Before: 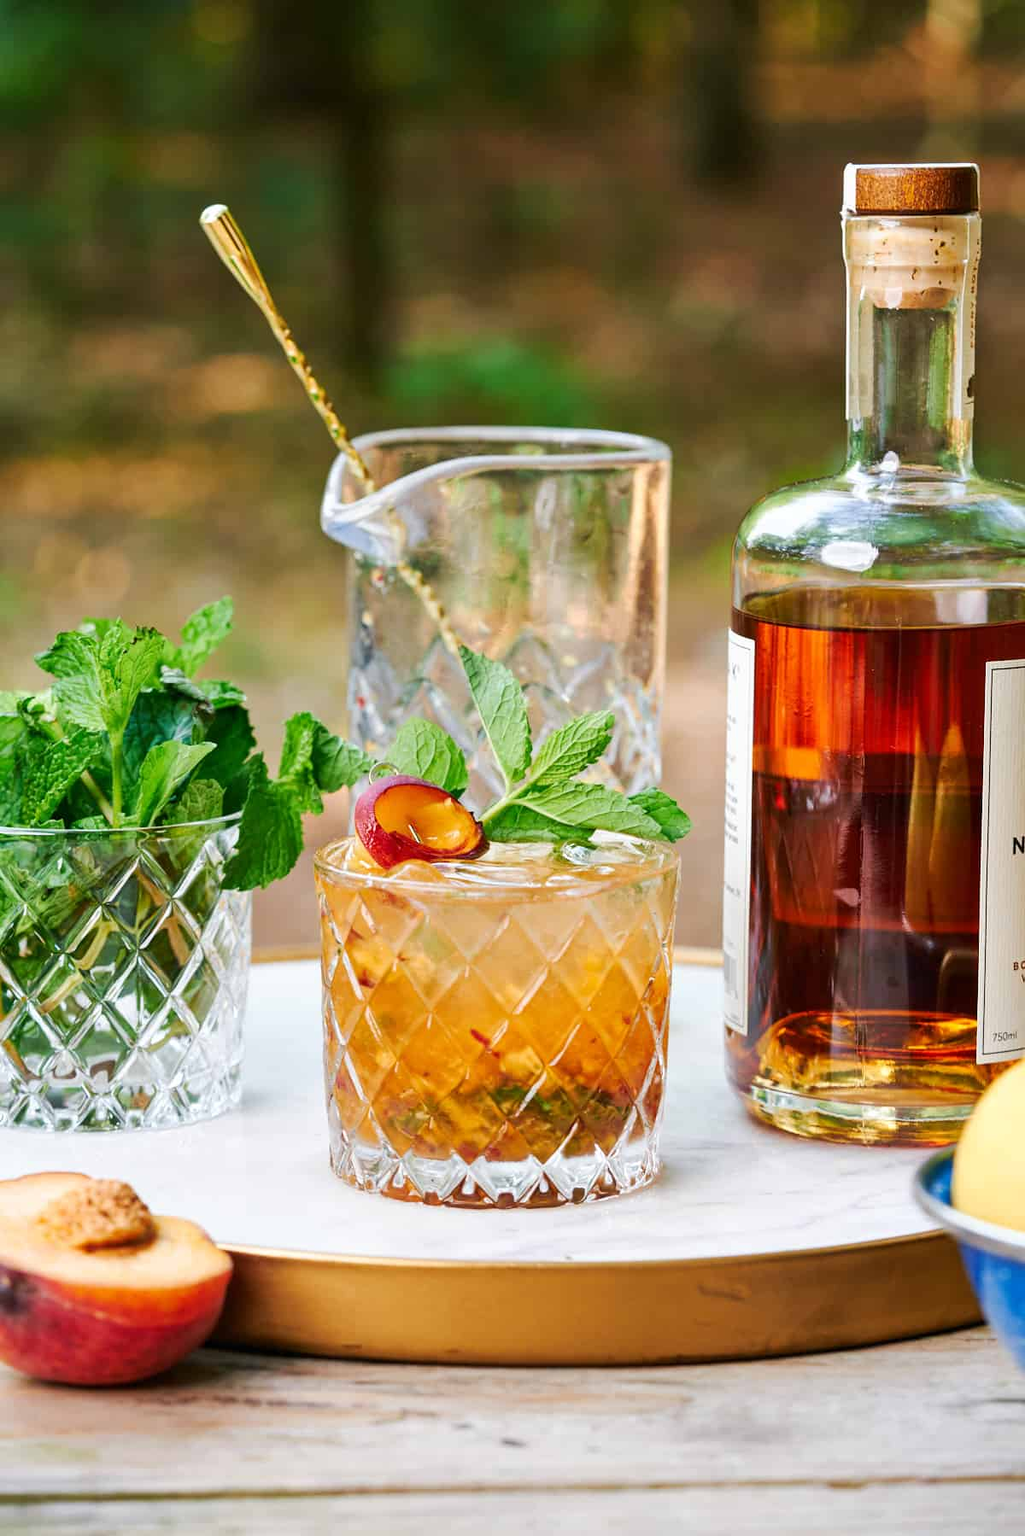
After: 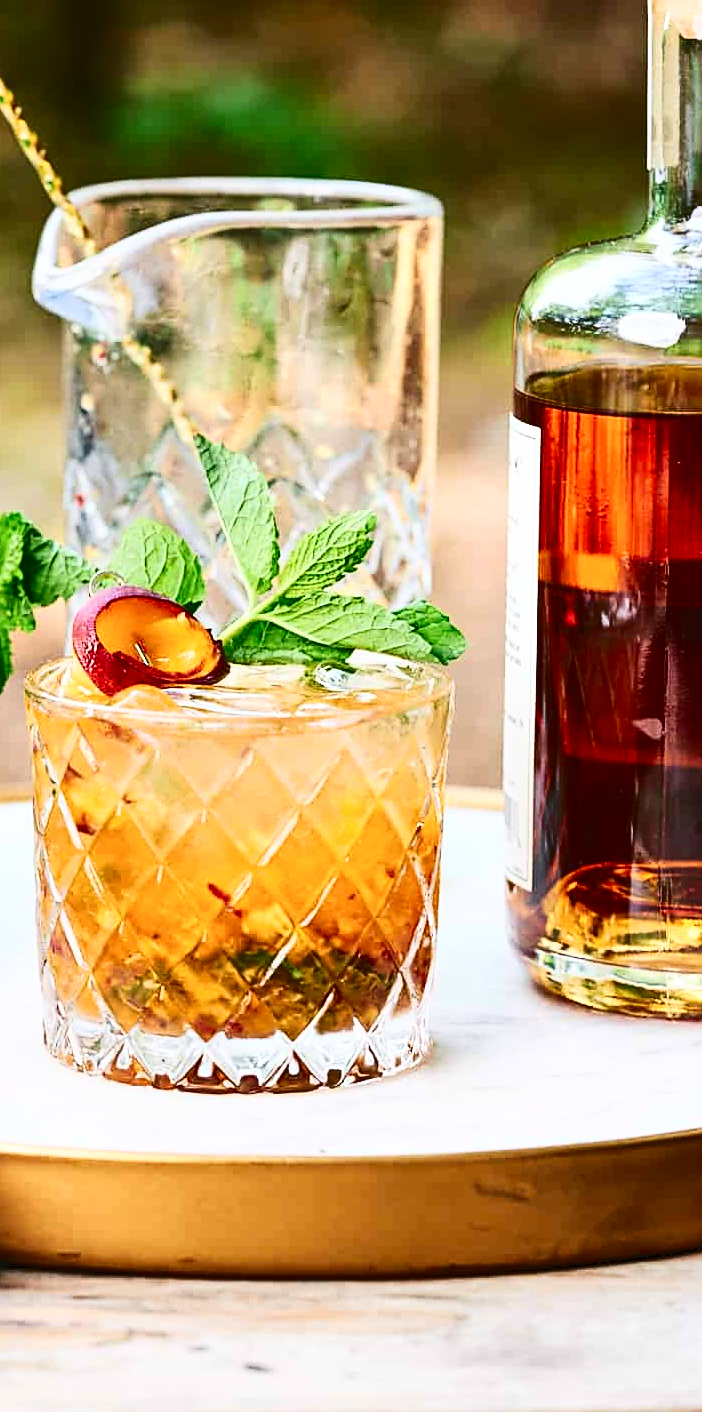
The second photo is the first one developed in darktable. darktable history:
sharpen: on, module defaults
crop and rotate: left 28.647%, top 17.928%, right 12.818%, bottom 3.55%
contrast brightness saturation: contrast 0.151, brightness -0.008, saturation 0.095
tone curve: curves: ch0 [(0, 0) (0.003, 0.047) (0.011, 0.047) (0.025, 0.049) (0.044, 0.051) (0.069, 0.055) (0.1, 0.066) (0.136, 0.089) (0.177, 0.12) (0.224, 0.155) (0.277, 0.205) (0.335, 0.281) (0.399, 0.37) (0.468, 0.47) (0.543, 0.574) (0.623, 0.687) (0.709, 0.801) (0.801, 0.89) (0.898, 0.963) (1, 1)], color space Lab, independent channels, preserve colors none
